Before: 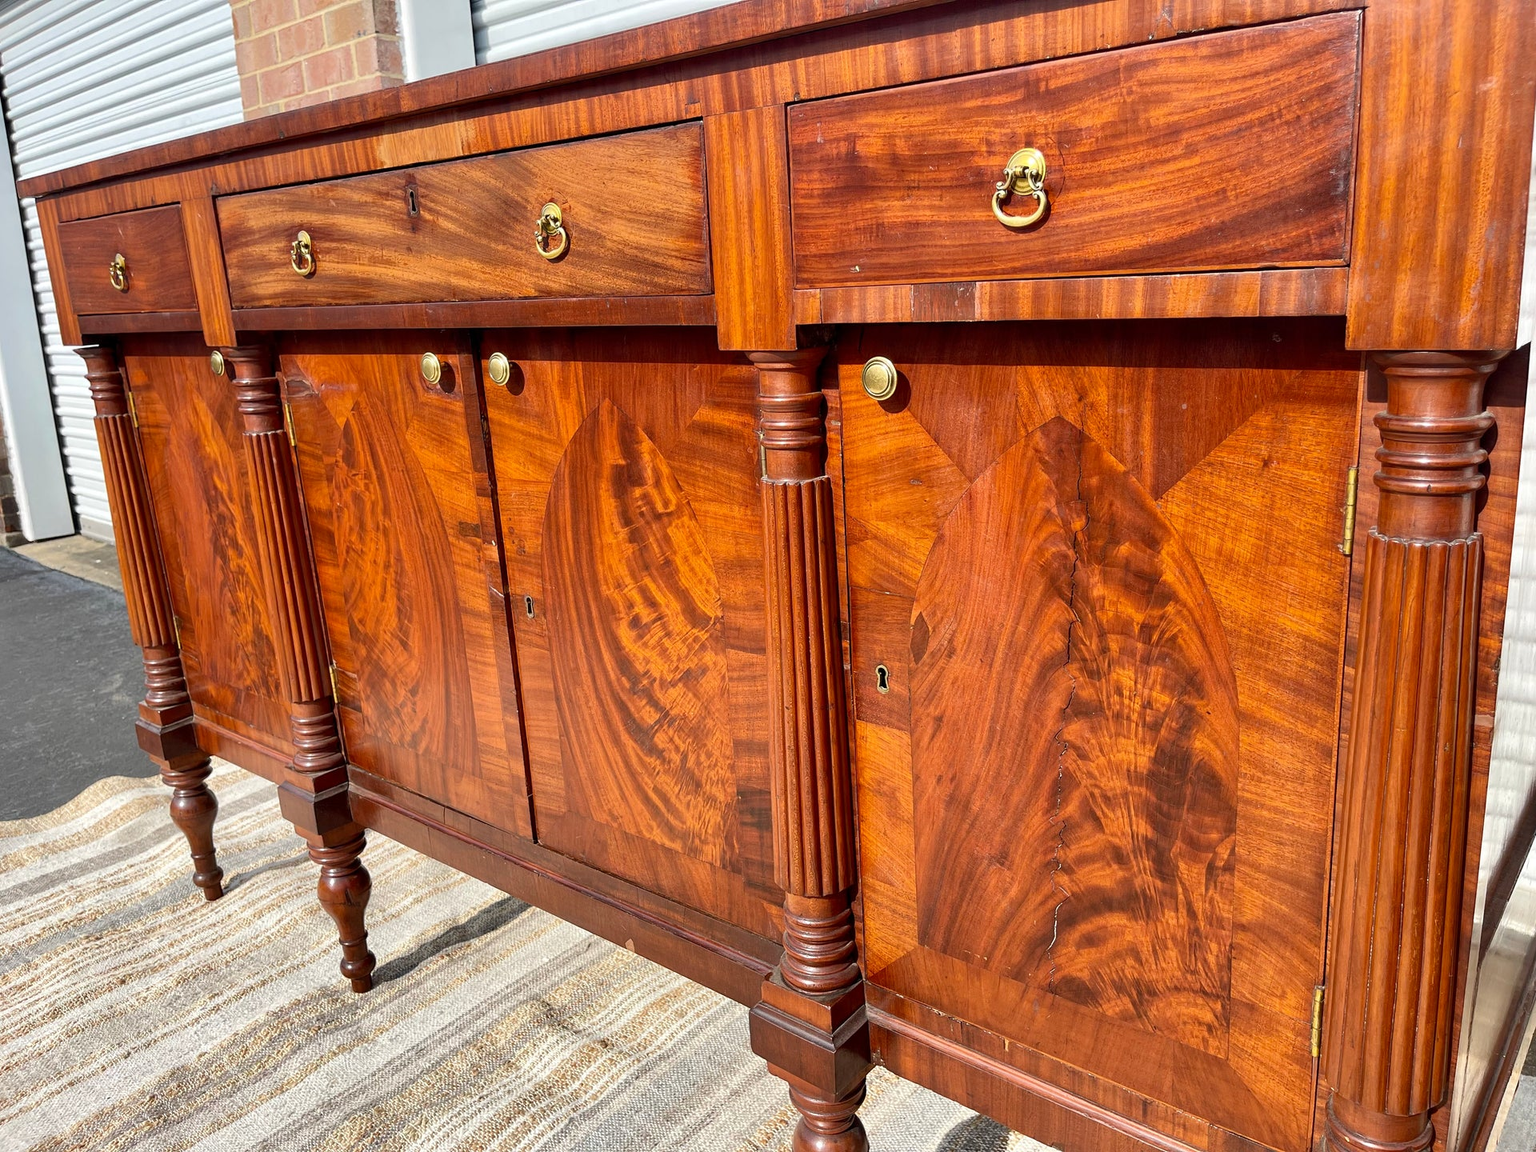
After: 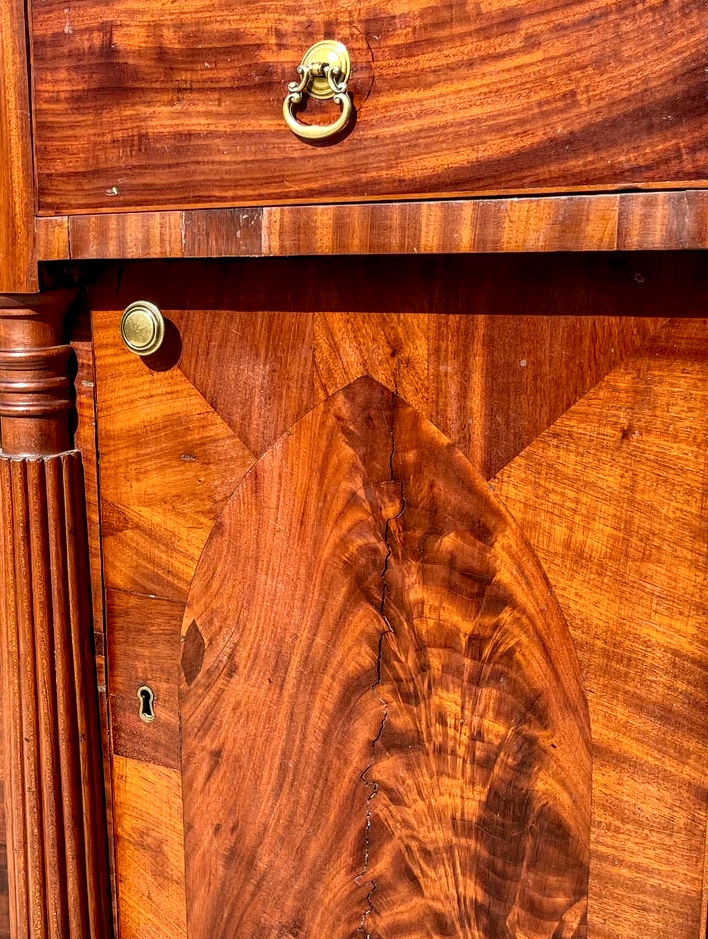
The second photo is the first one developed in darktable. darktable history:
crop and rotate: left 49.891%, top 10.117%, right 13.195%, bottom 24.612%
local contrast: detail 150%
